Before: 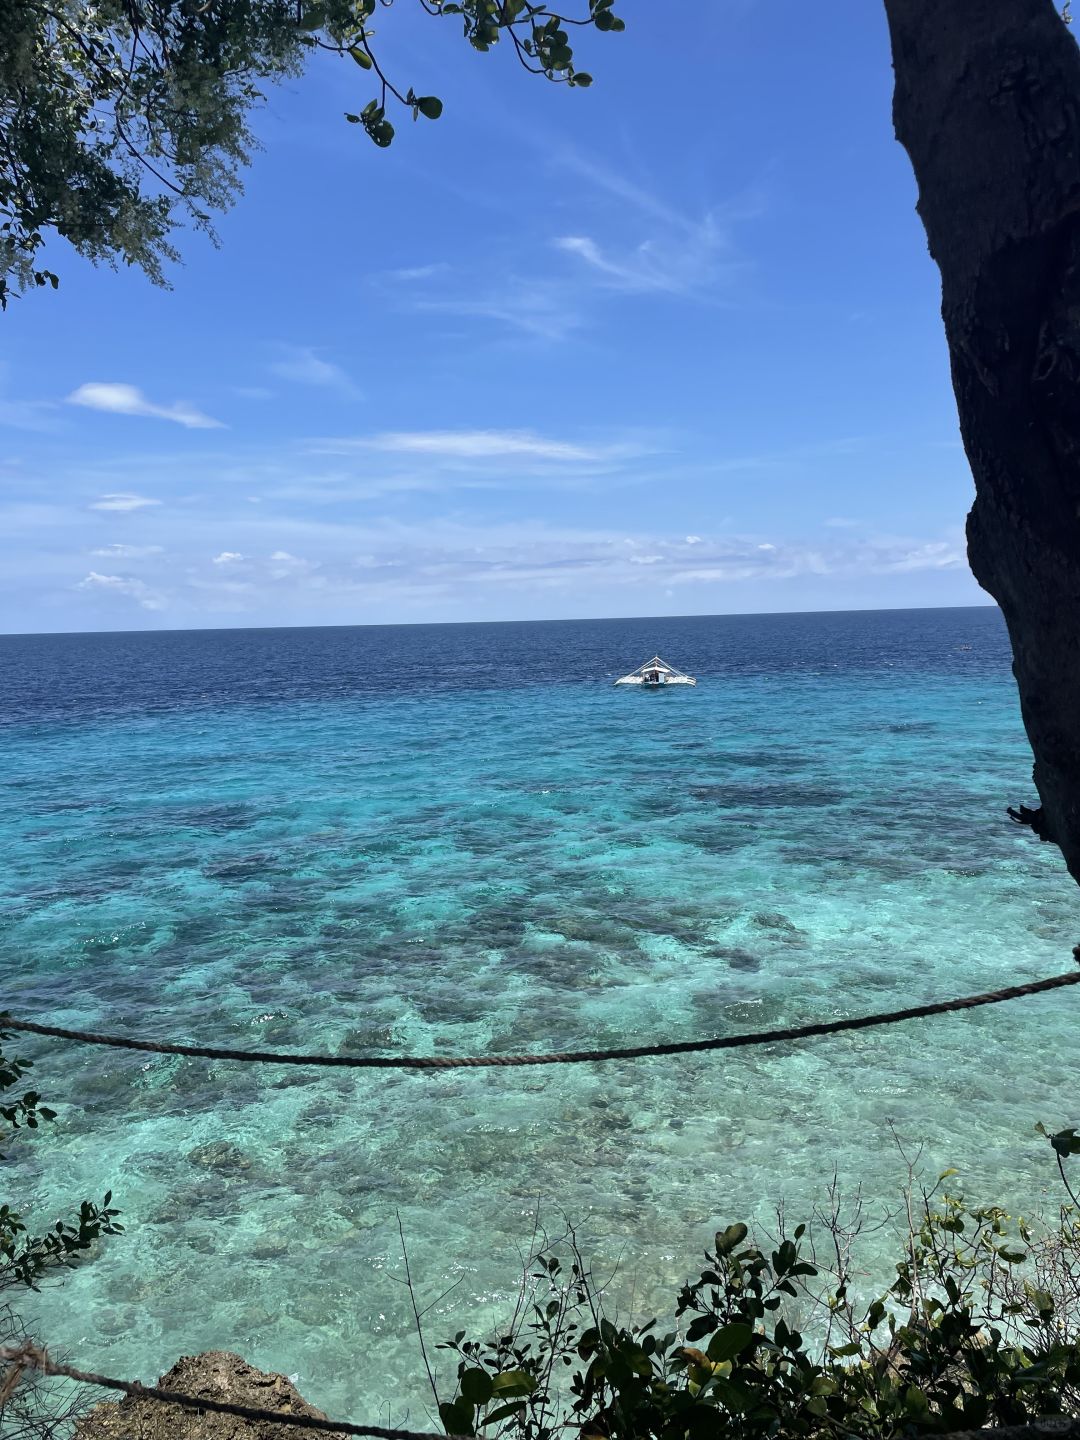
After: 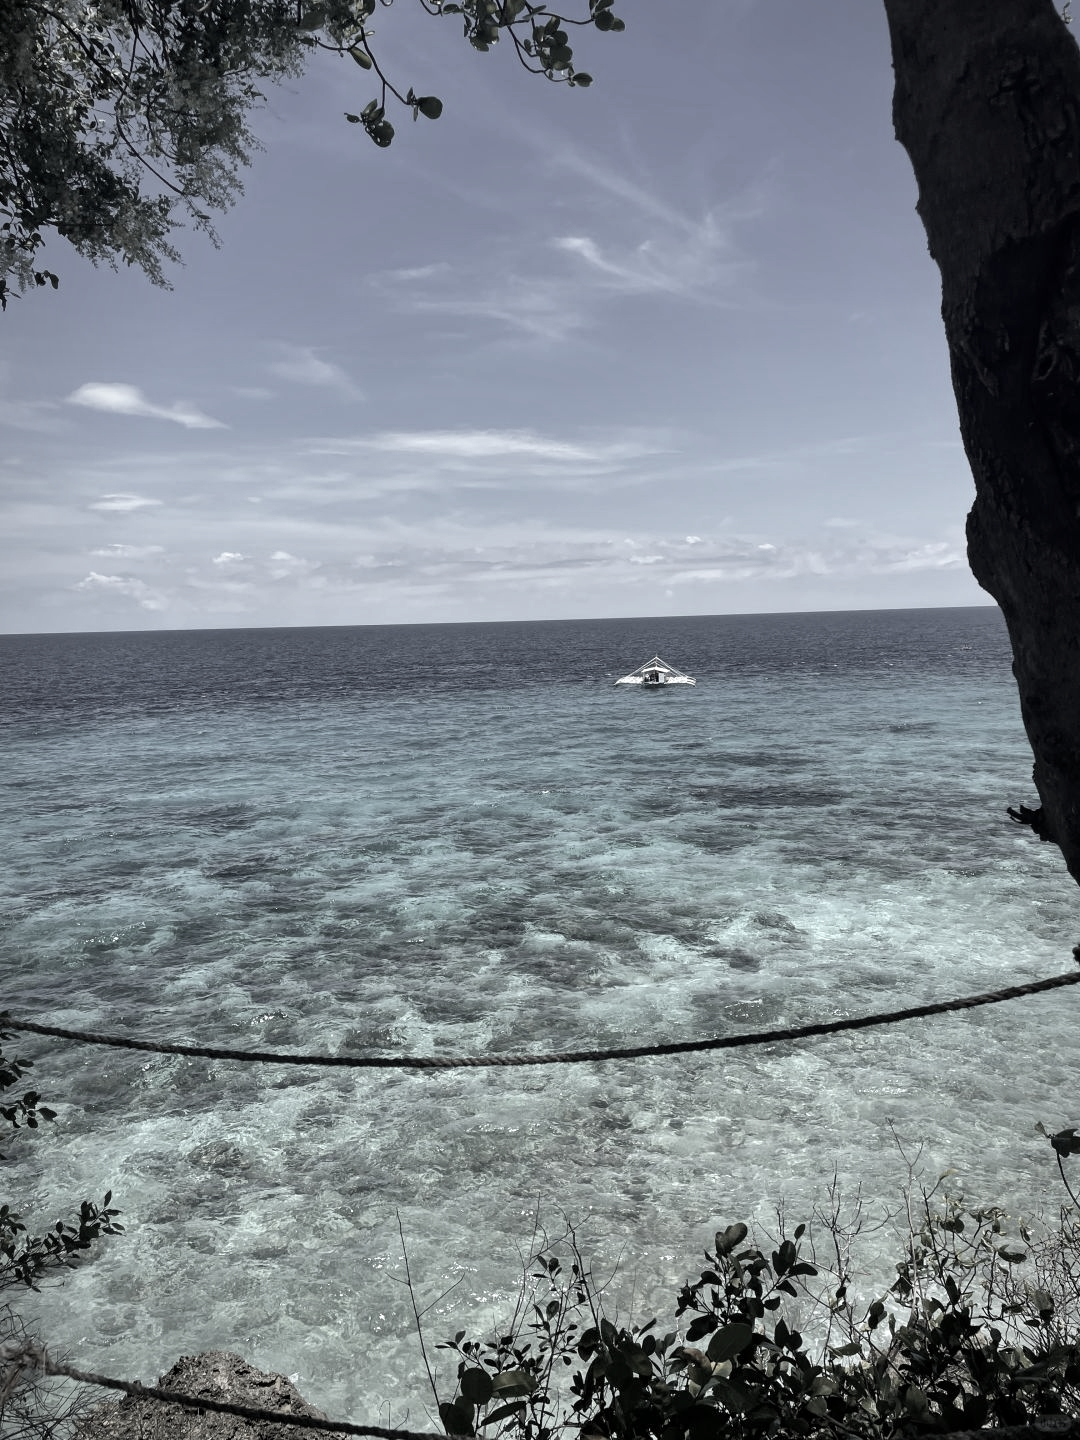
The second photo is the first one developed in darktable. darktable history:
vignetting: fall-off start 97.08%, fall-off radius 99.54%, brightness -0.585, saturation -0.122, width/height ratio 0.611
shadows and highlights: radius 171.15, shadows 26.92, white point adjustment 3.08, highlights -68.93, soften with gaussian
local contrast: highlights 105%, shadows 97%, detail 119%, midtone range 0.2
color correction: highlights b* 0.029, saturation 0.266
